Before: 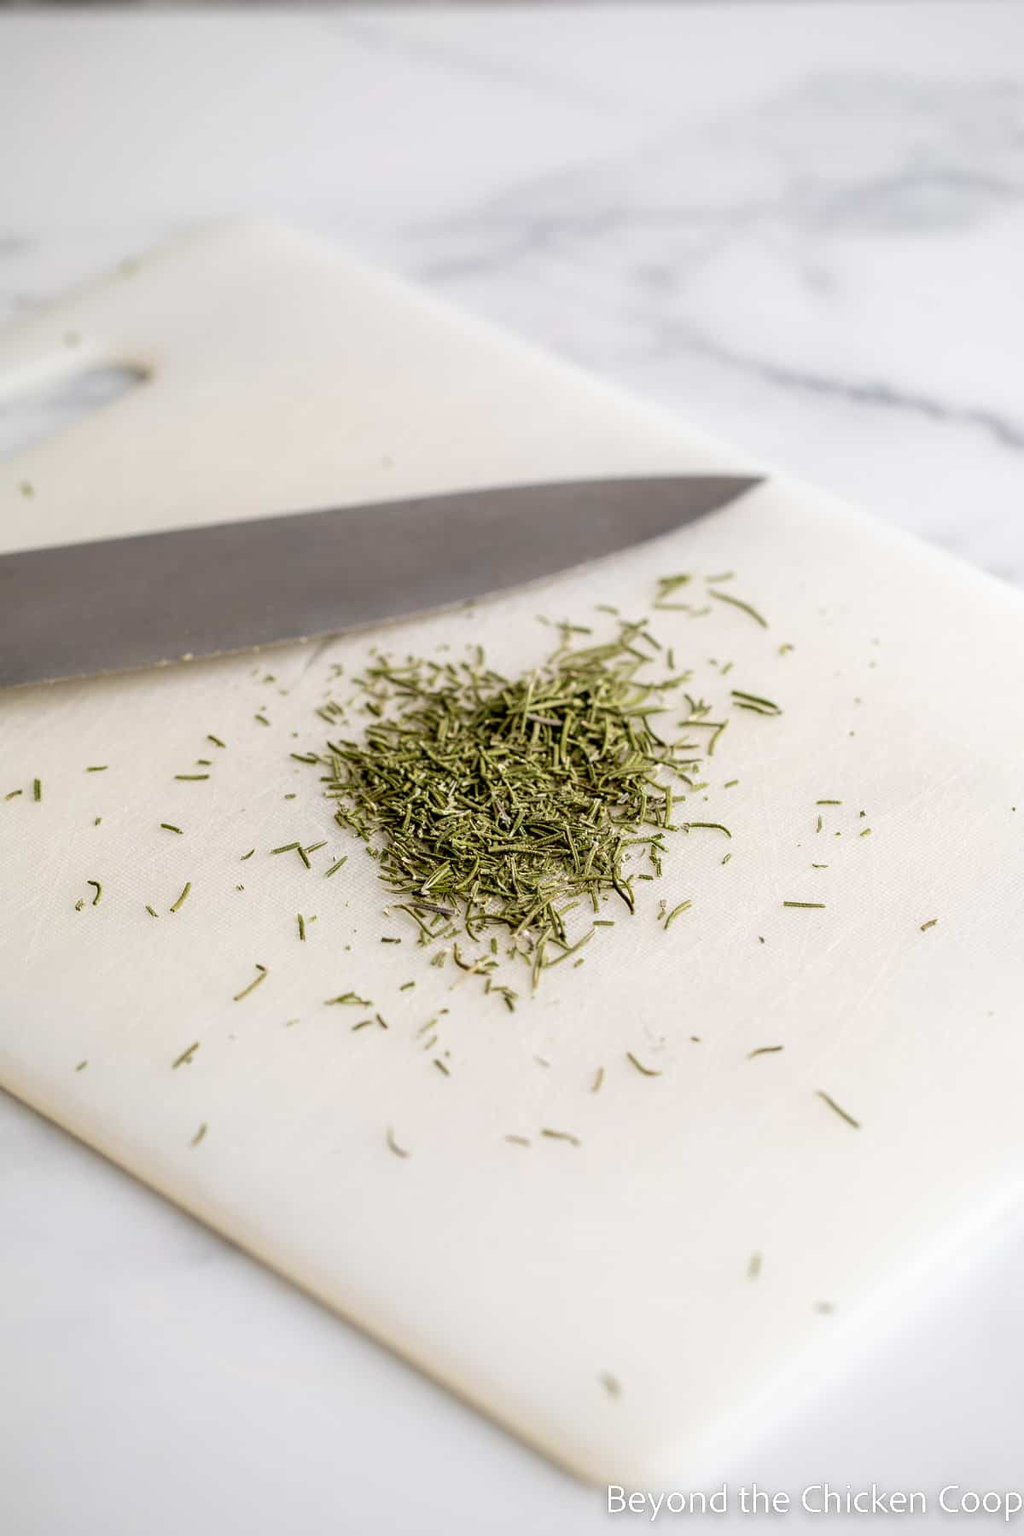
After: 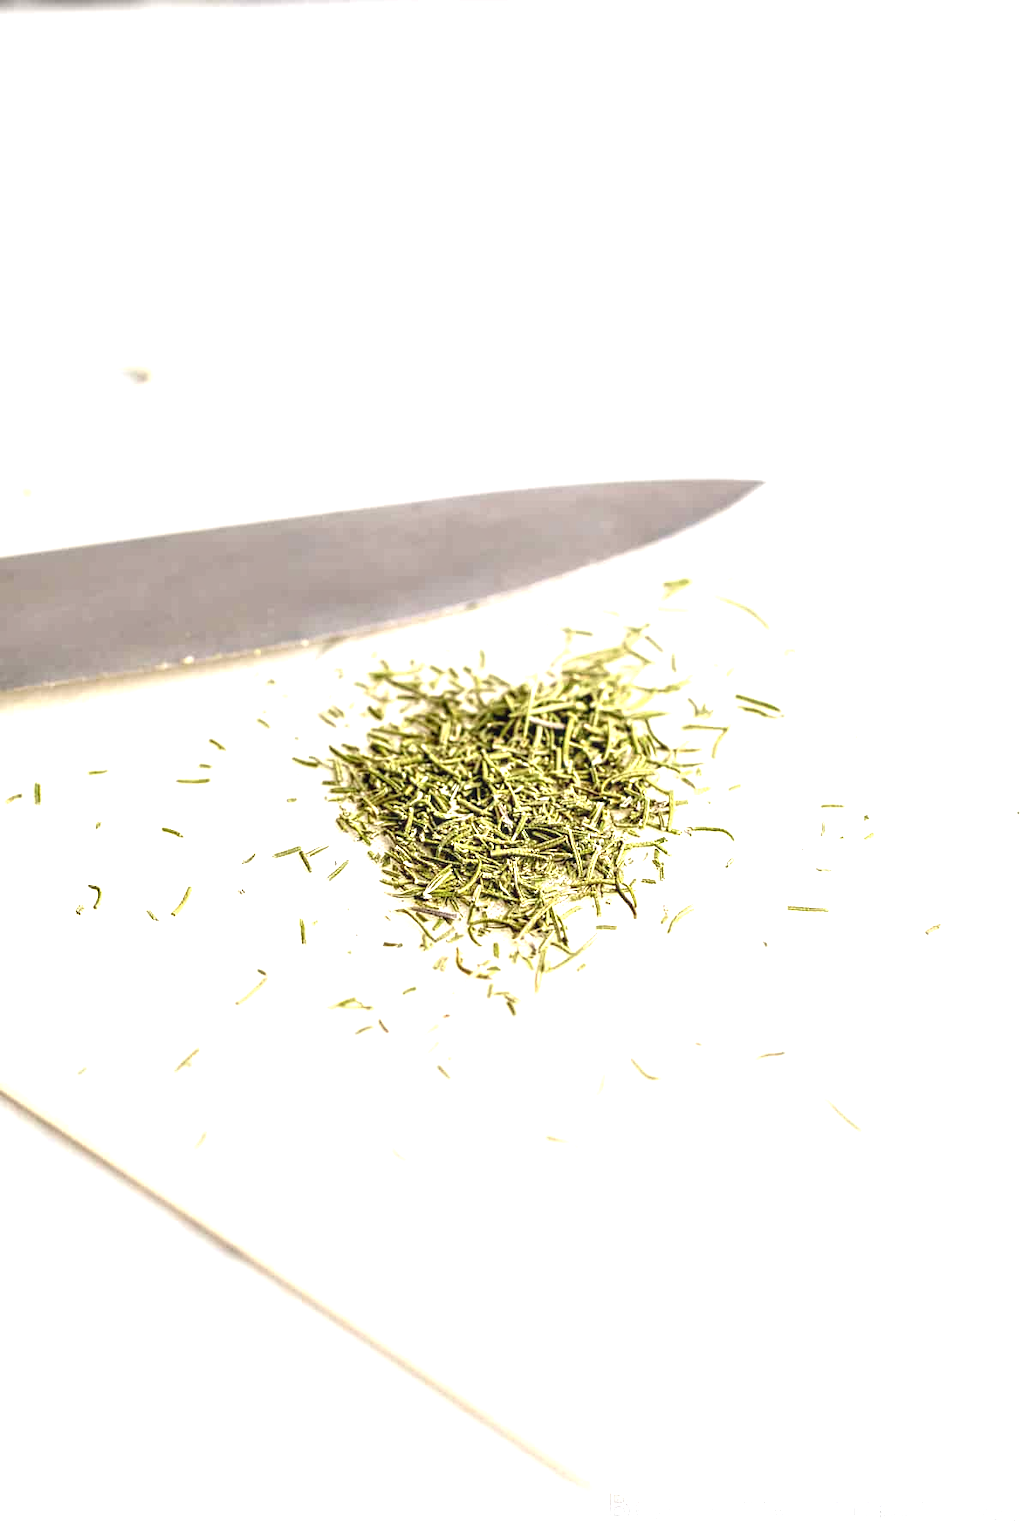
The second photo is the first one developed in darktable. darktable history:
exposure: black level correction 0, exposure 1.386 EV, compensate highlight preservation false
local contrast: on, module defaults
crop: bottom 0.056%
